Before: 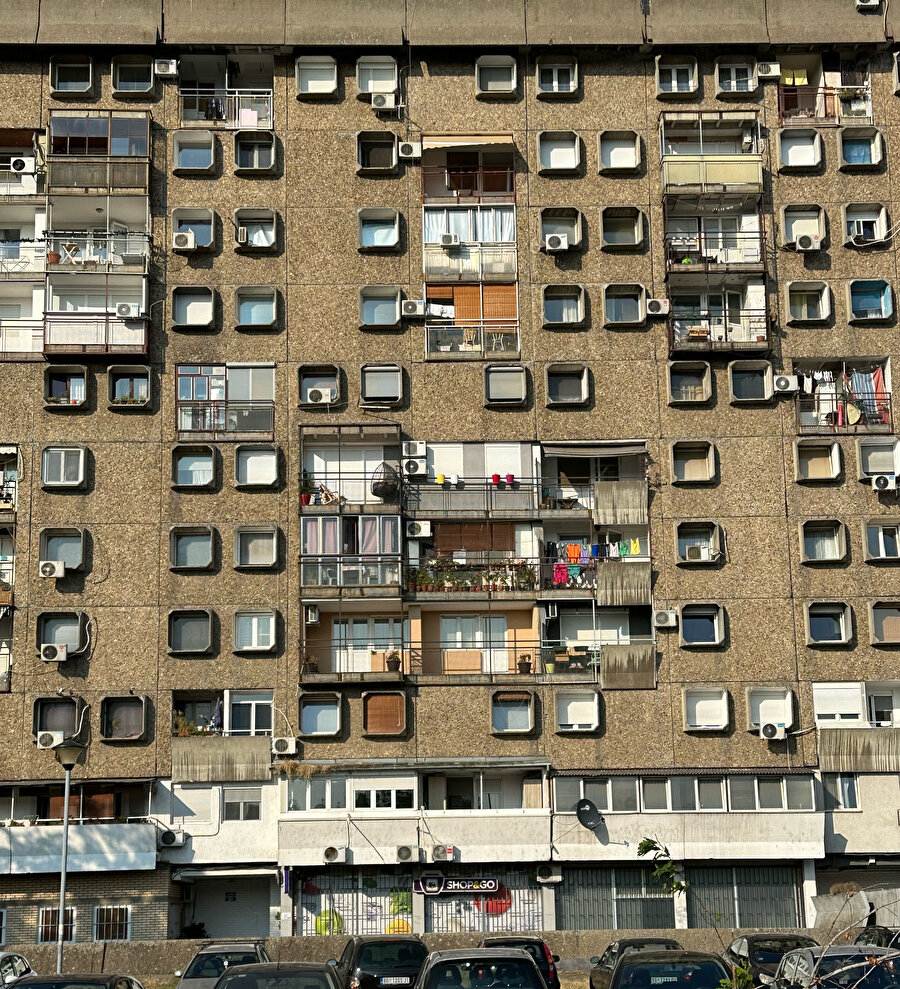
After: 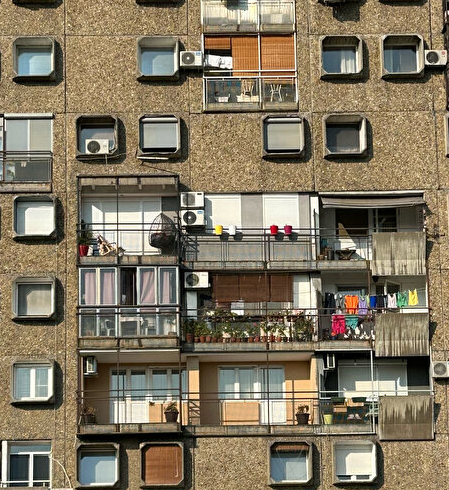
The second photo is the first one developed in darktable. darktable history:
crop: left 24.725%, top 25.236%, right 25.369%, bottom 25.211%
